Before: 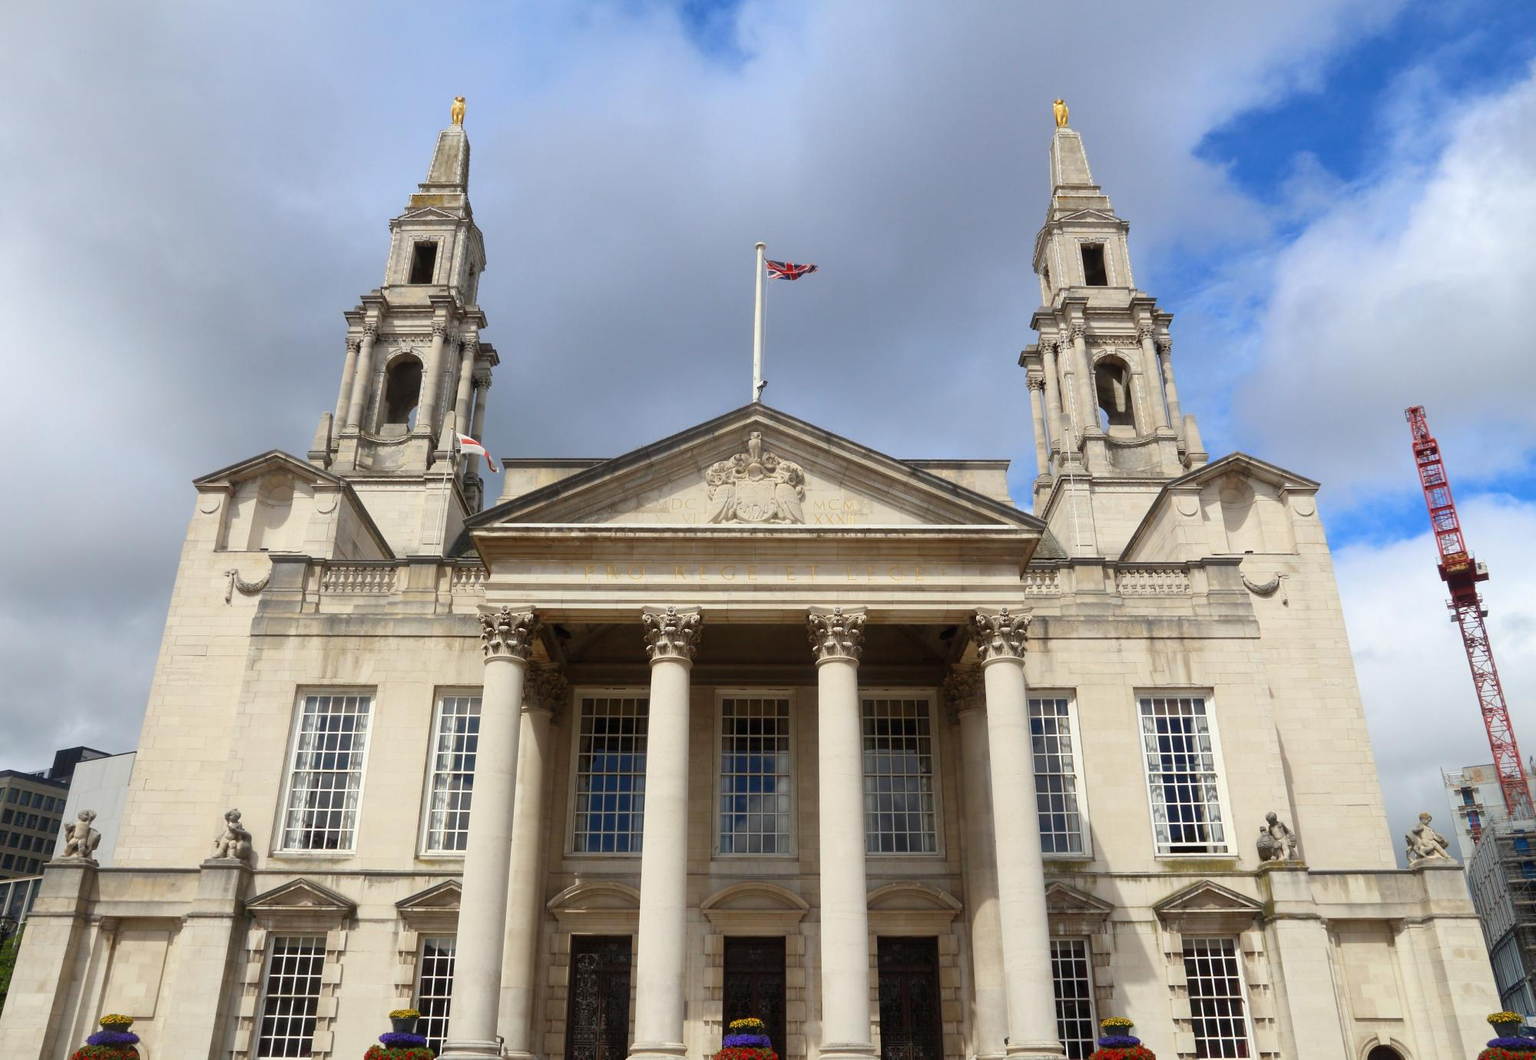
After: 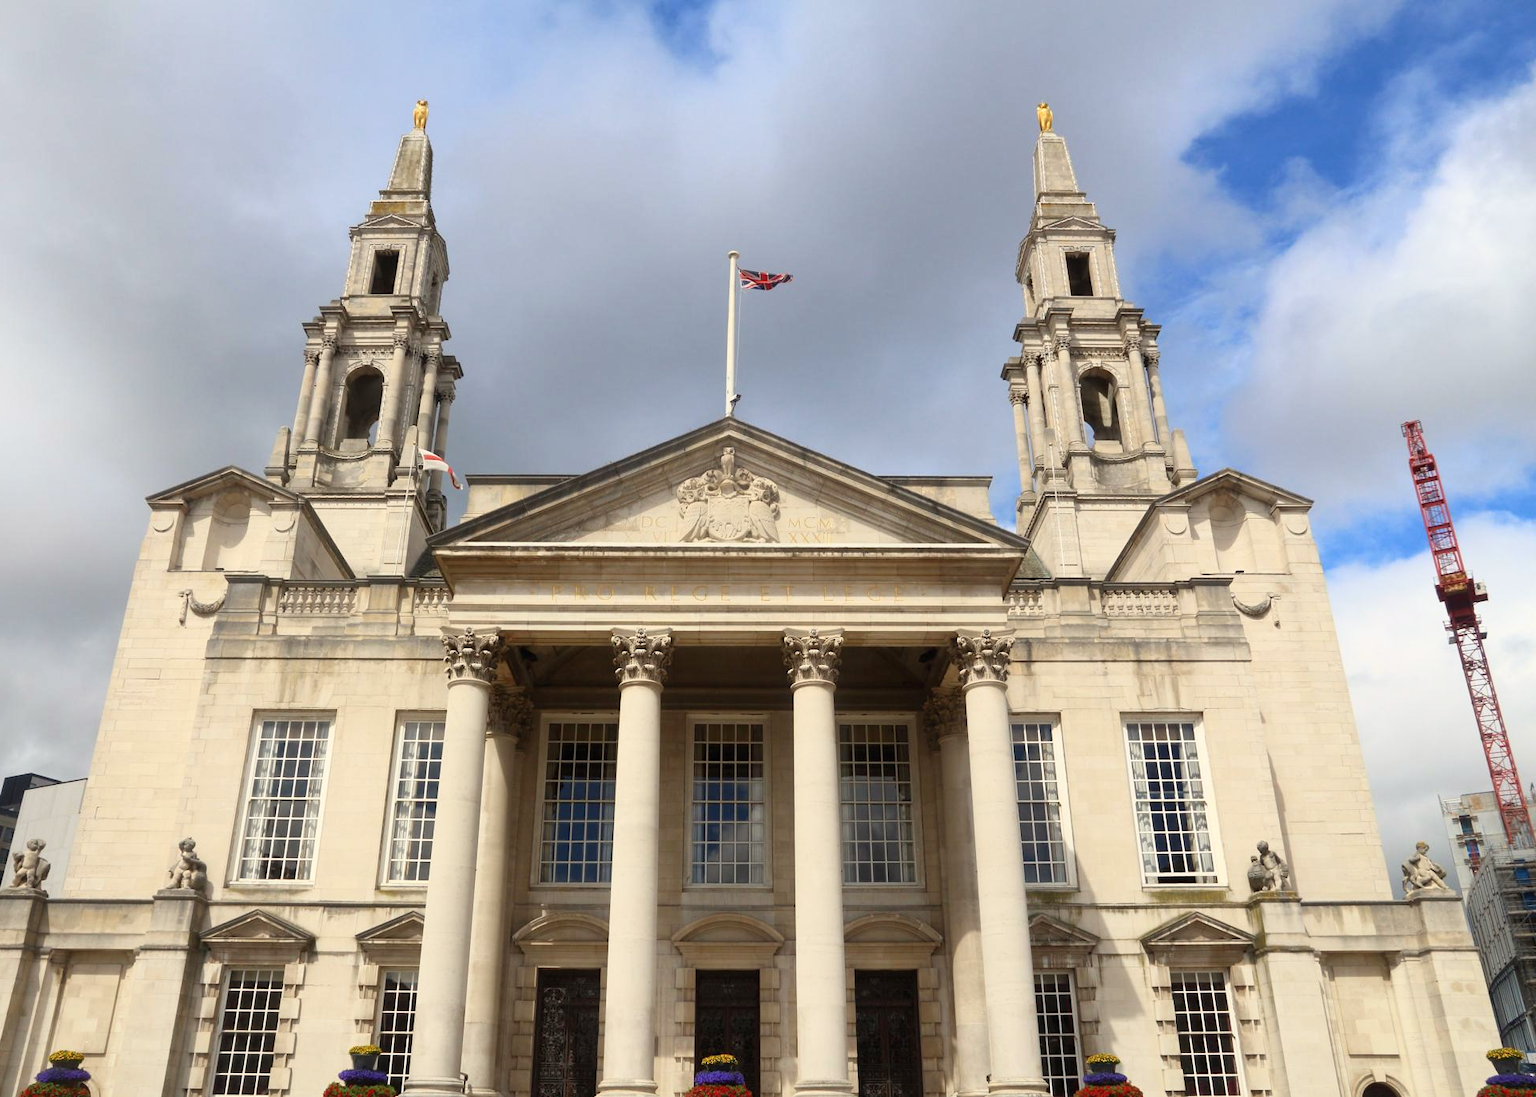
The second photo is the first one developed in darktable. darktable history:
tone curve: curves: ch0 [(0, 0) (0.003, 0.003) (0.011, 0.012) (0.025, 0.026) (0.044, 0.047) (0.069, 0.073) (0.1, 0.105) (0.136, 0.143) (0.177, 0.187) (0.224, 0.237) (0.277, 0.293) (0.335, 0.354) (0.399, 0.422) (0.468, 0.495) (0.543, 0.574) (0.623, 0.659) (0.709, 0.749) (0.801, 0.846) (0.898, 0.932) (1, 1)], color space Lab, independent channels, preserve colors none
crop and rotate: left 3.408%
color calibration: x 0.334, y 0.348, temperature 5430.24 K
